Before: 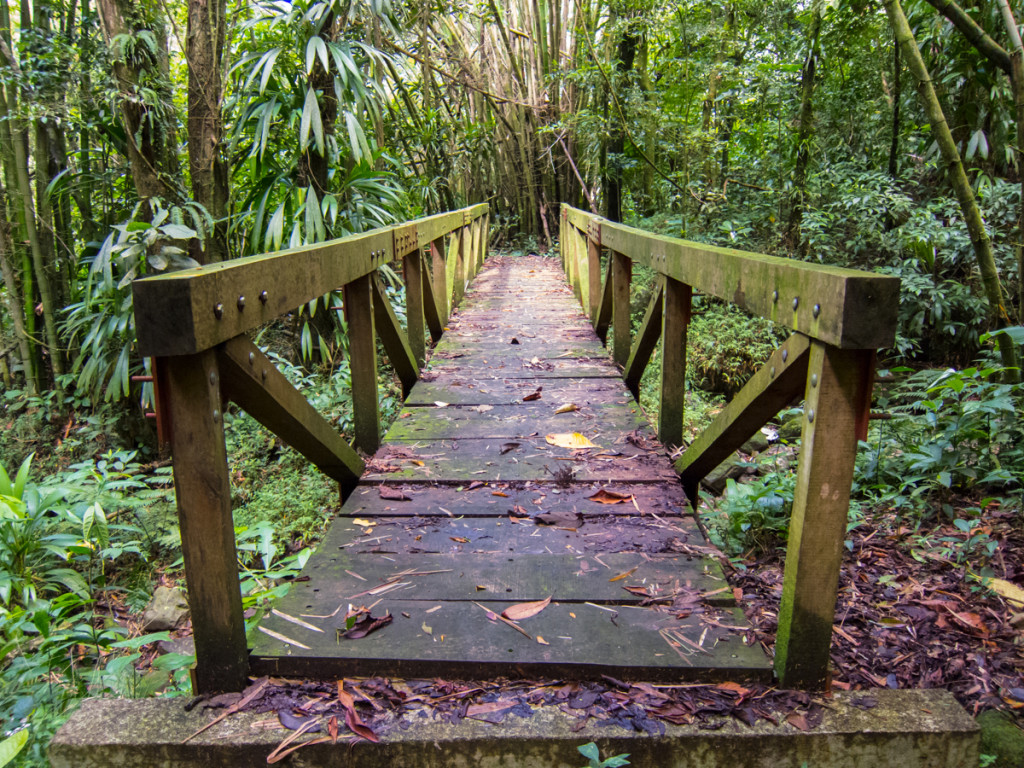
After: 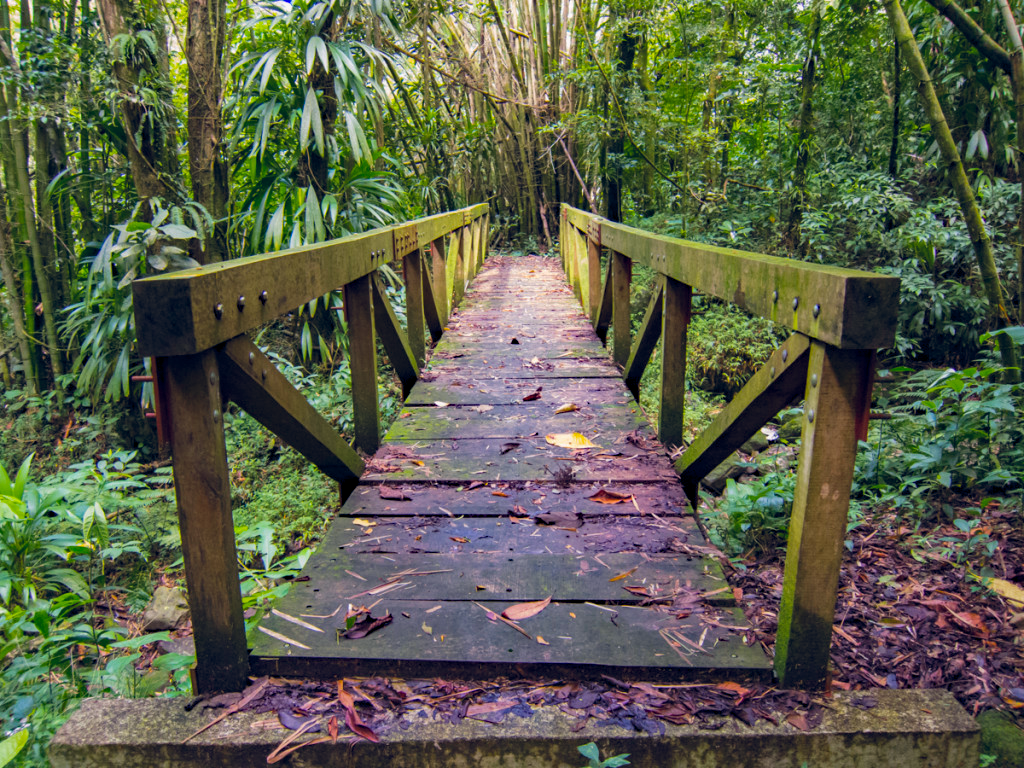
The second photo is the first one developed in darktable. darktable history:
tone equalizer: on, module defaults
haze removal: compatibility mode true, adaptive false
base curve: curves: ch0 [(0, 0) (0.283, 0.295) (1, 1)], preserve colors none
shadows and highlights: shadows 25, white point adjustment -3, highlights -30
color balance rgb: shadows lift › hue 87.51°, highlights gain › chroma 0.68%, highlights gain › hue 55.1°, global offset › chroma 0.13%, global offset › hue 253.66°, linear chroma grading › global chroma 0.5%, perceptual saturation grading › global saturation 16.38%
